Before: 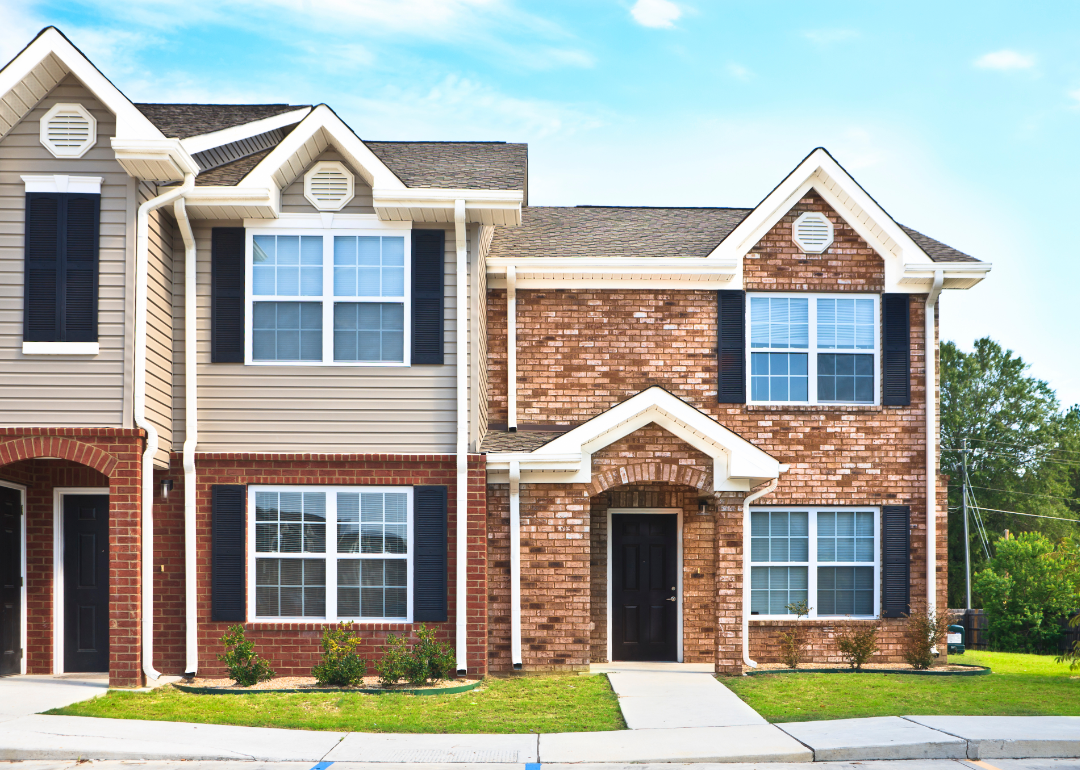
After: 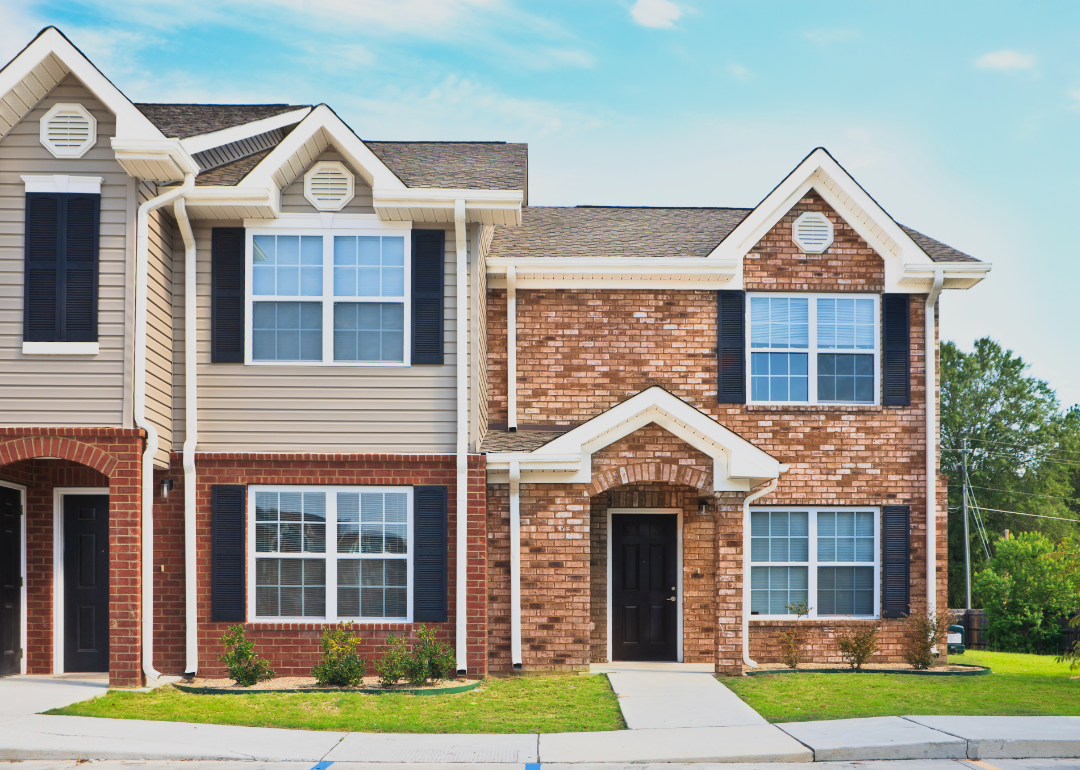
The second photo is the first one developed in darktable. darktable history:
color calibration: illuminant same as pipeline (D50), adaptation none (bypass), x 0.331, y 0.334, temperature 5019.56 K
filmic rgb: black relative exposure -15.05 EV, white relative exposure 3 EV, target black luminance 0%, hardness 9.33, latitude 98.64%, contrast 0.914, shadows ↔ highlights balance 0.741%, color science v6 (2022)
